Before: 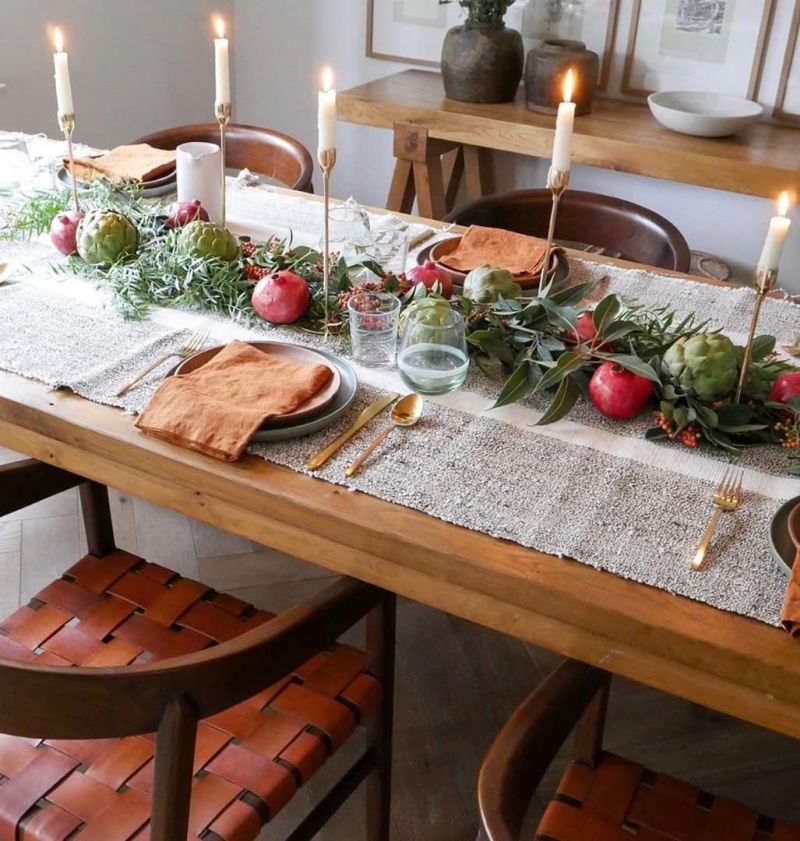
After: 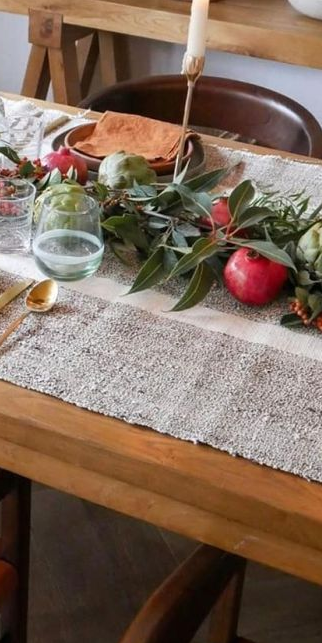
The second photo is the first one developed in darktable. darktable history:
crop: left 45.656%, top 13.56%, right 14.091%, bottom 9.914%
